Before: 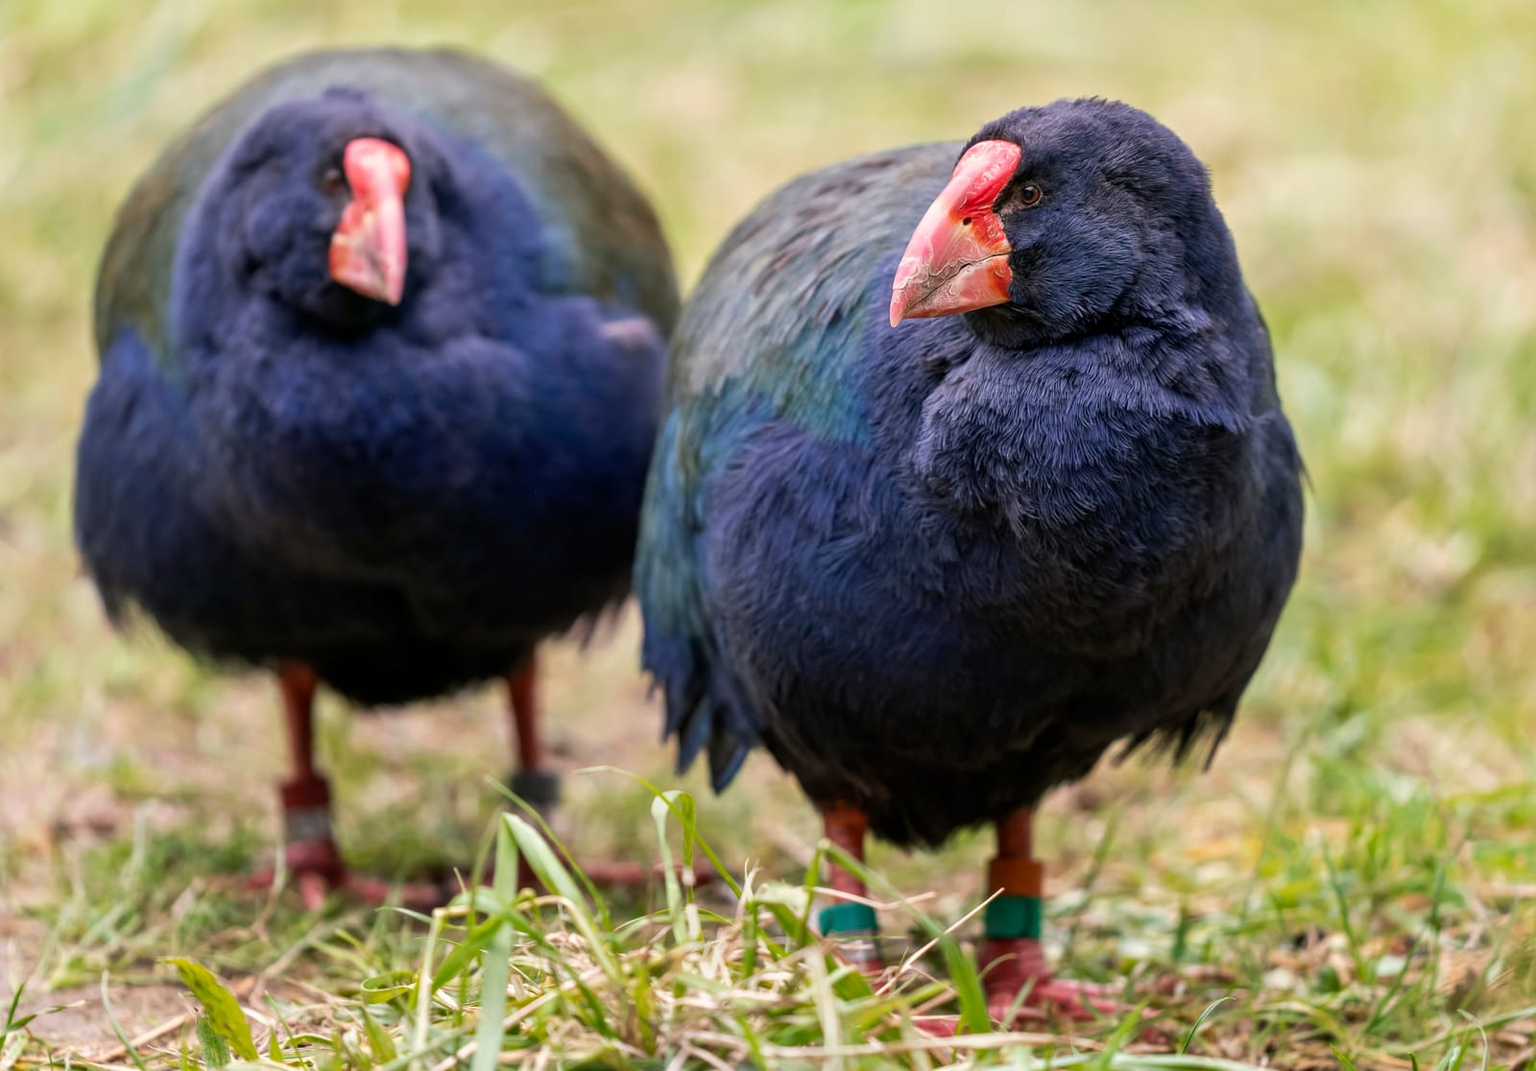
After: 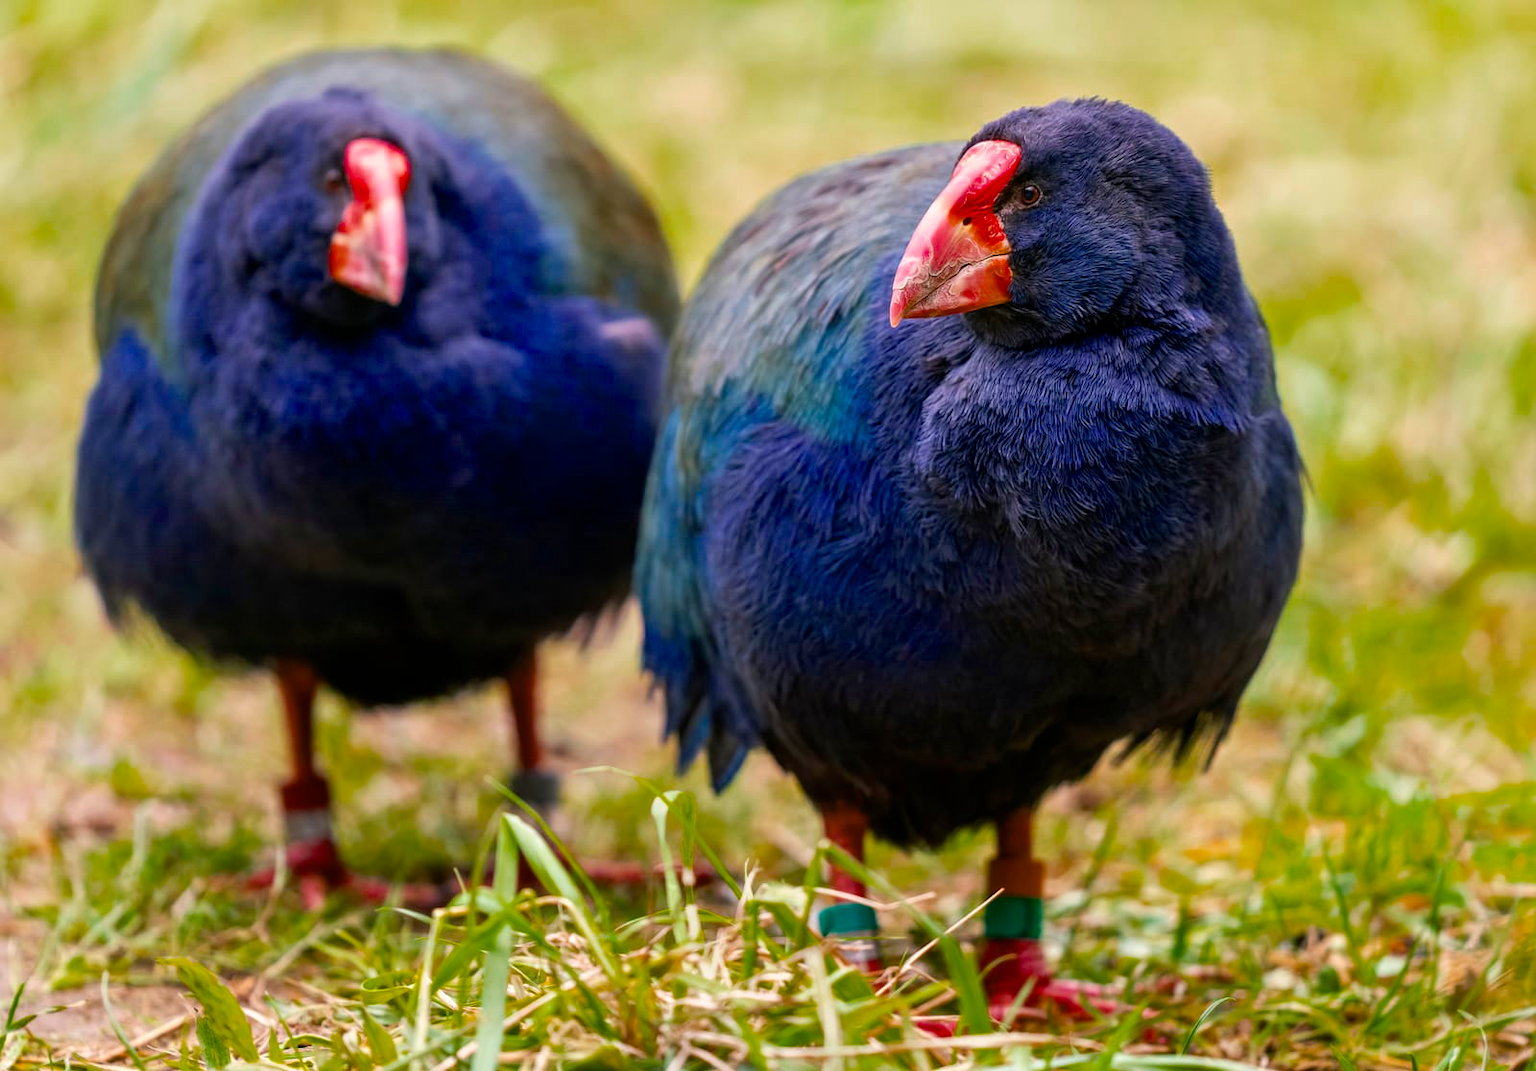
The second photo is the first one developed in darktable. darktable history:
color balance rgb: linear chroma grading › global chroma 14.465%, perceptual saturation grading › global saturation 19.585%, global vibrance 16.387%, saturation formula JzAzBz (2021)
